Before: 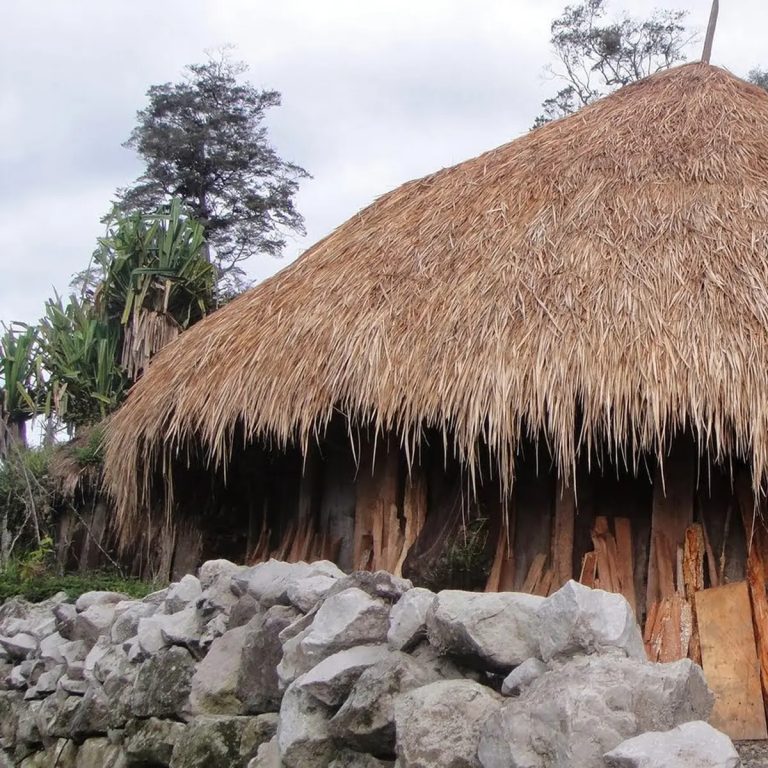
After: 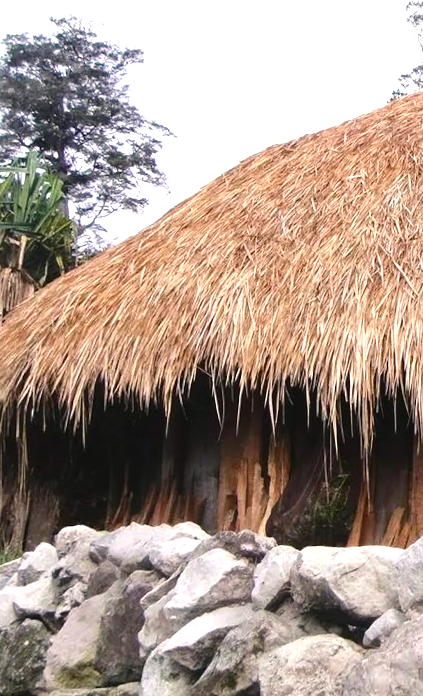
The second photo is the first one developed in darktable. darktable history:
color balance rgb: shadows lift › chroma 1%, shadows lift › hue 217.2°, power › hue 310.8°, highlights gain › chroma 1%, highlights gain › hue 54°, global offset › luminance 0.5%, global offset › hue 171.6°, perceptual saturation grading › global saturation 14.09%, perceptual saturation grading › highlights -25%, perceptual saturation grading › shadows 30%, perceptual brilliance grading › highlights 13.42%, perceptual brilliance grading › mid-tones 8.05%, perceptual brilliance grading › shadows -17.45%, global vibrance 25%
rotate and perspective: rotation -0.013°, lens shift (vertical) -0.027, lens shift (horizontal) 0.178, crop left 0.016, crop right 0.989, crop top 0.082, crop bottom 0.918
crop: left 21.674%, right 22.086%
exposure: black level correction 0.001, exposure 0.5 EV, compensate exposure bias true, compensate highlight preservation false
